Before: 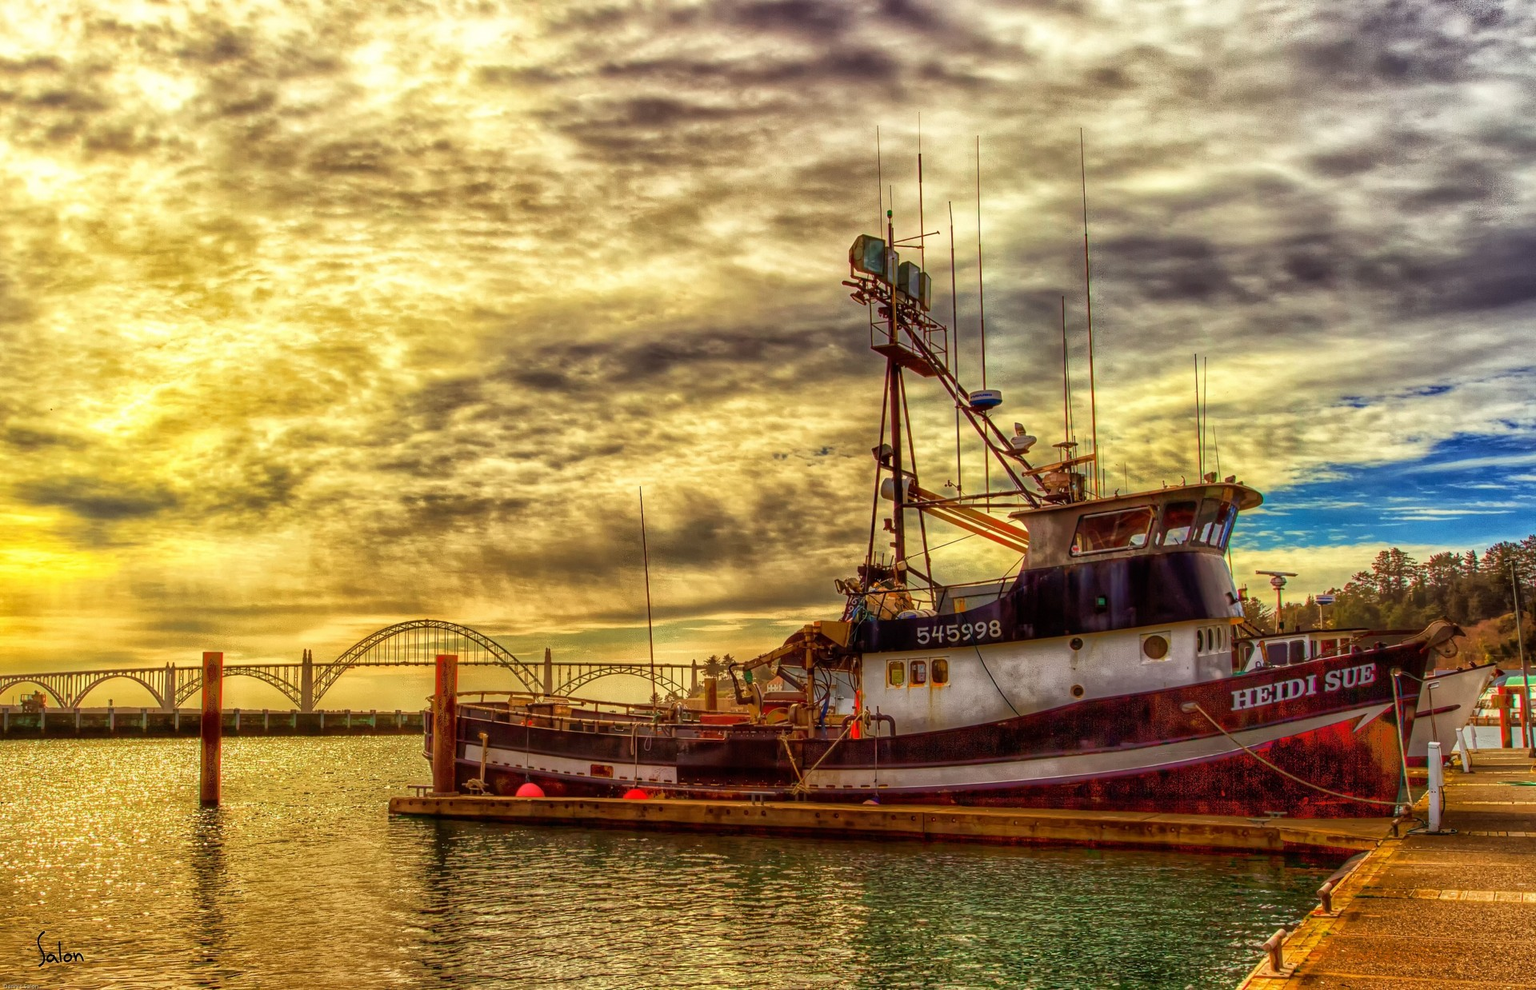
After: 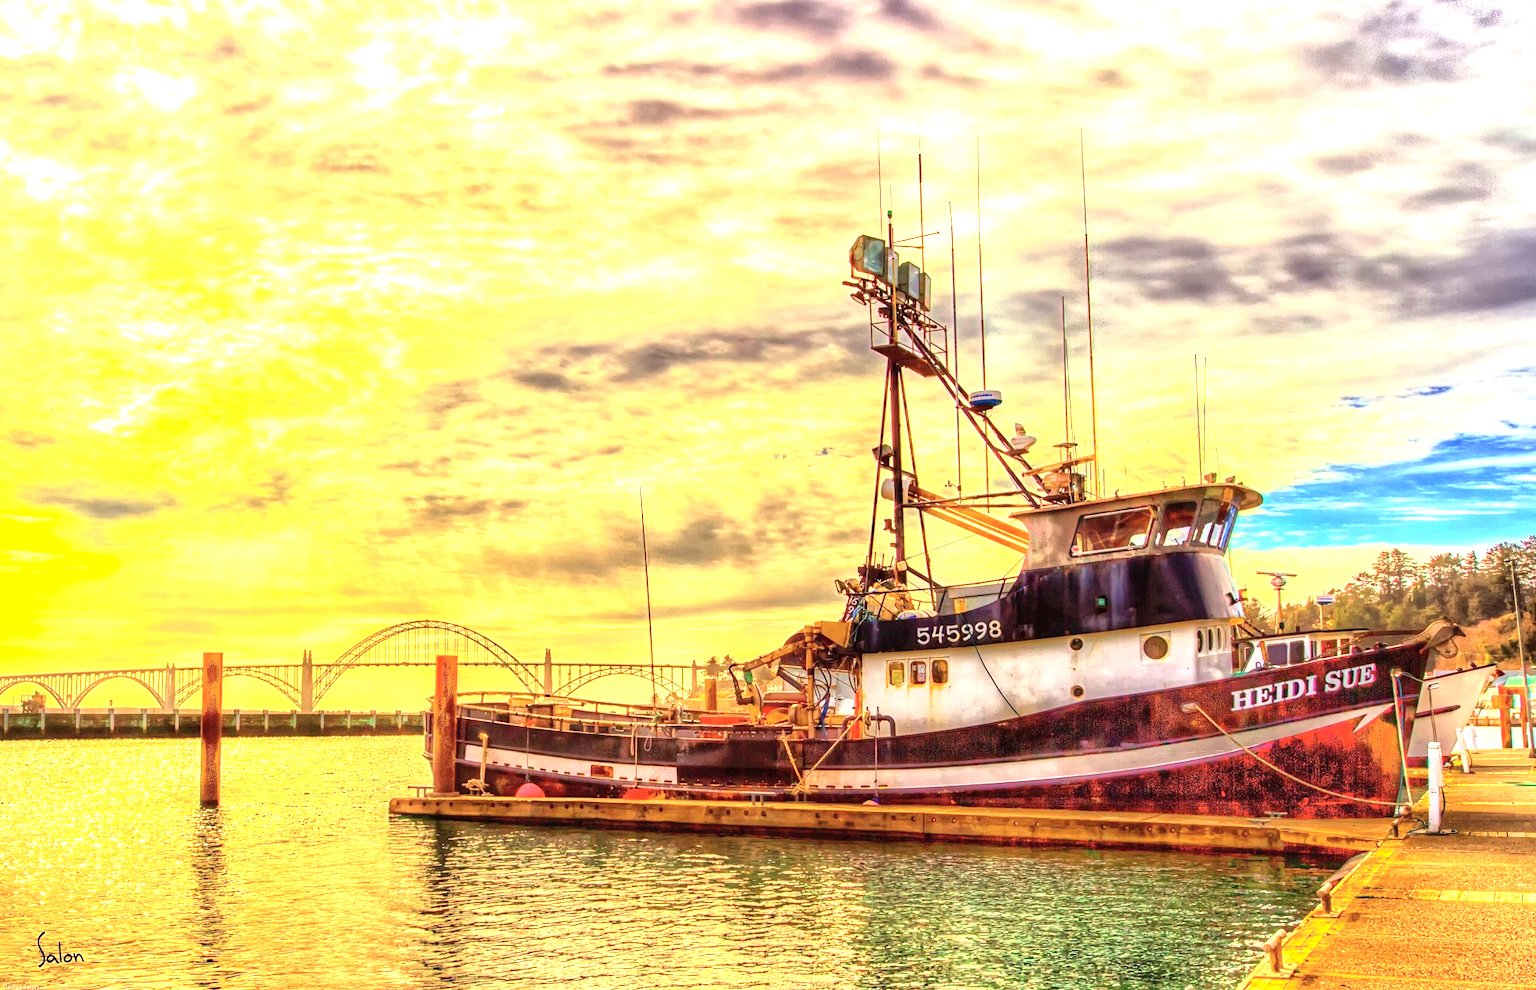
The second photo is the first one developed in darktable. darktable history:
exposure: black level correction 0, exposure 1.668 EV, compensate highlight preservation false
tone curve: curves: ch0 [(0, 0) (0.003, 0.023) (0.011, 0.025) (0.025, 0.029) (0.044, 0.047) (0.069, 0.079) (0.1, 0.113) (0.136, 0.152) (0.177, 0.199) (0.224, 0.26) (0.277, 0.333) (0.335, 0.404) (0.399, 0.48) (0.468, 0.559) (0.543, 0.635) (0.623, 0.713) (0.709, 0.797) (0.801, 0.879) (0.898, 0.953) (1, 1)], color space Lab, independent channels, preserve colors none
